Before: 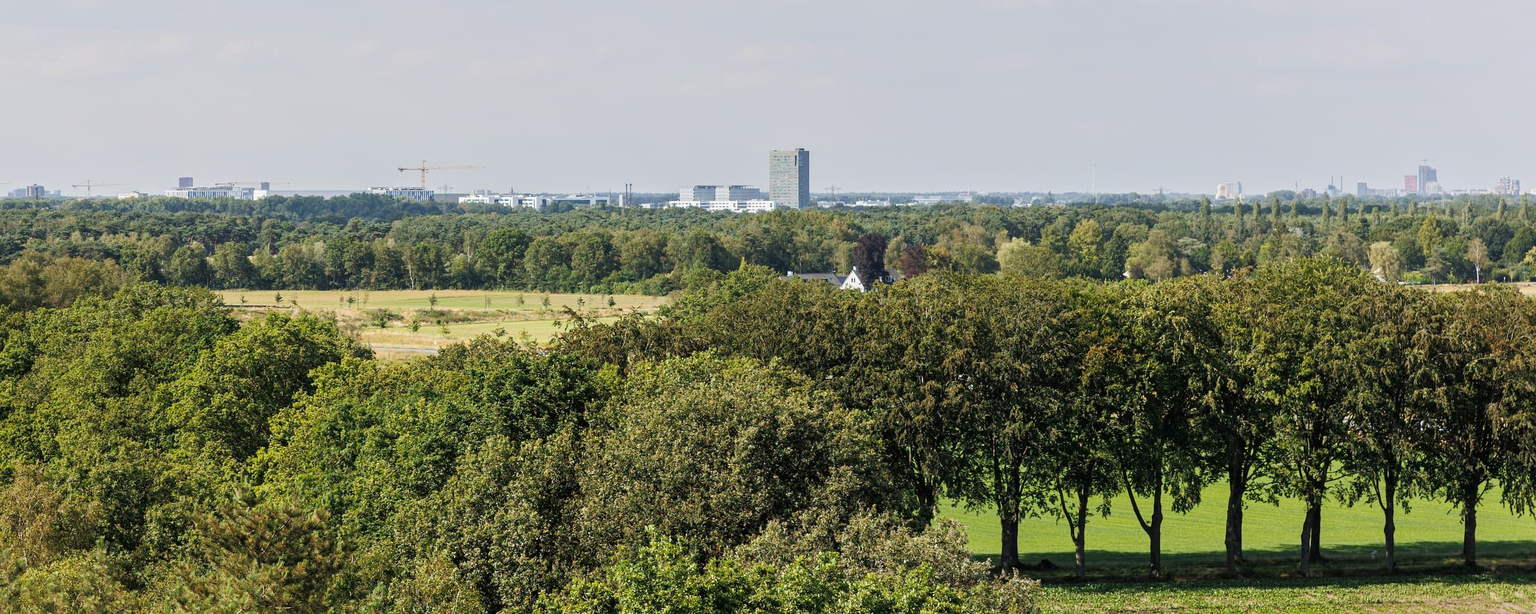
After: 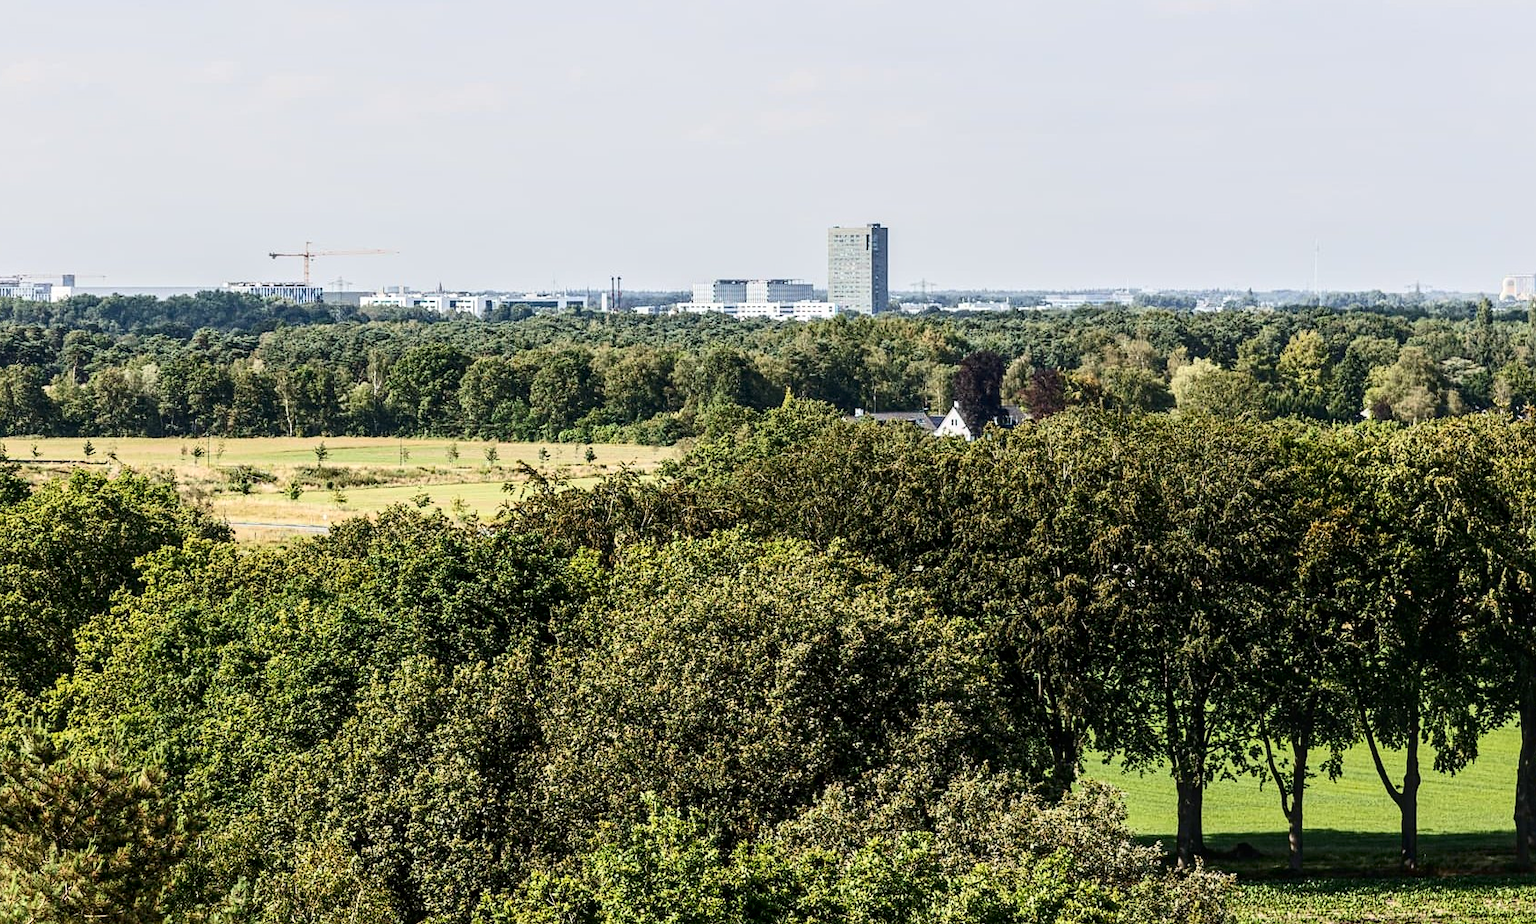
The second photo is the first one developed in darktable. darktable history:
local contrast: on, module defaults
crop and rotate: left 14.32%, right 19.235%
sharpen: amount 0.207
contrast brightness saturation: contrast 0.294
